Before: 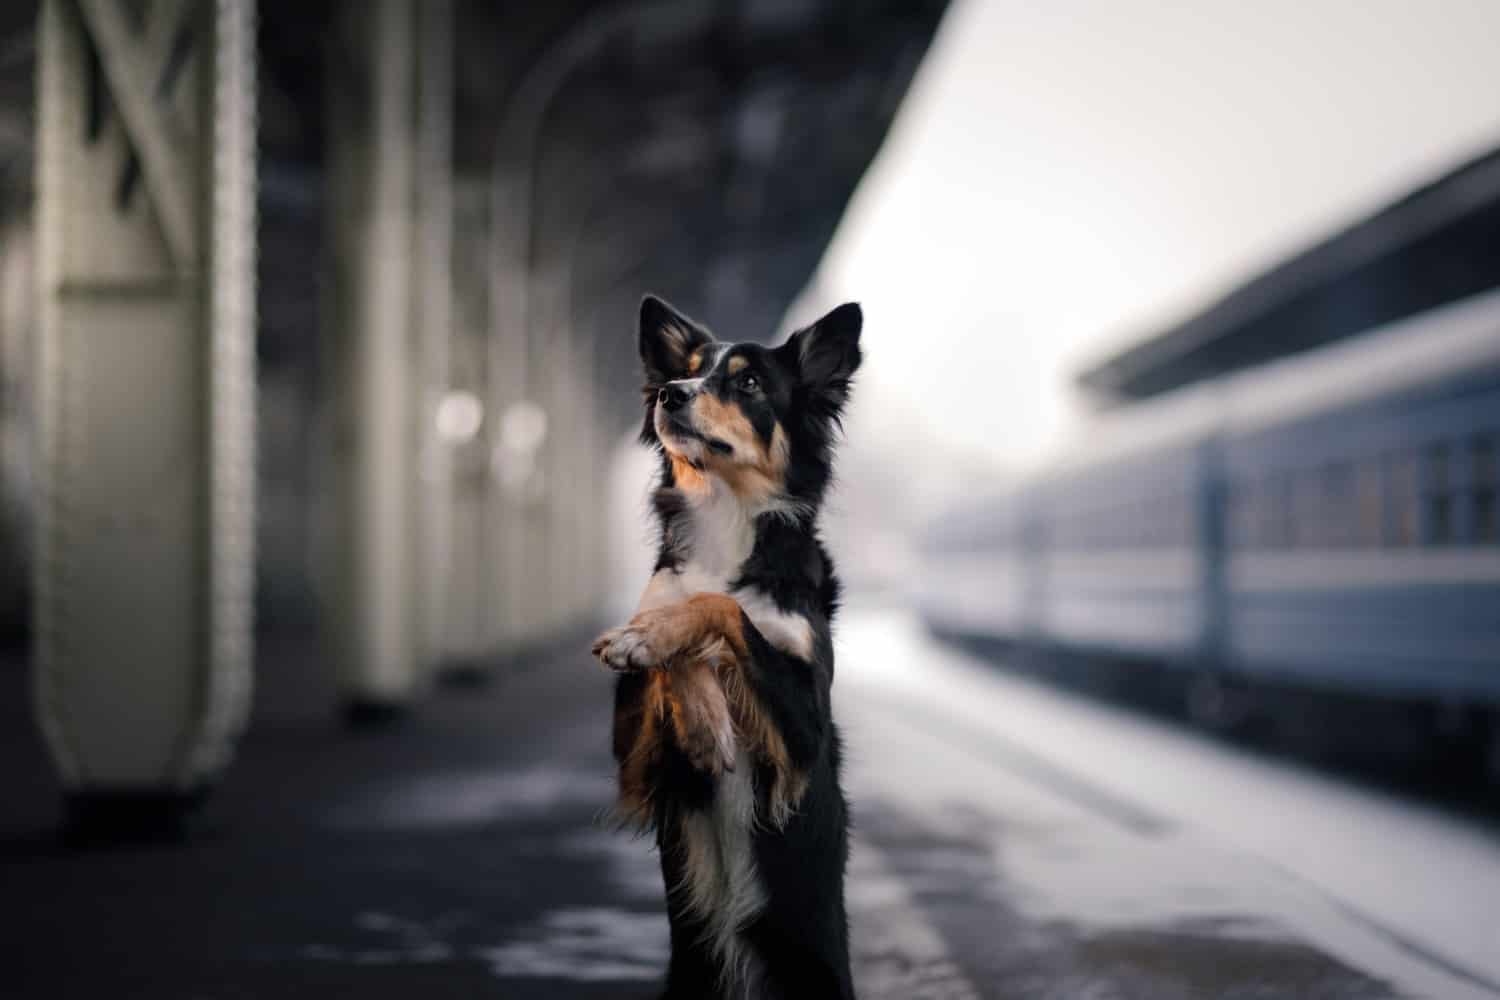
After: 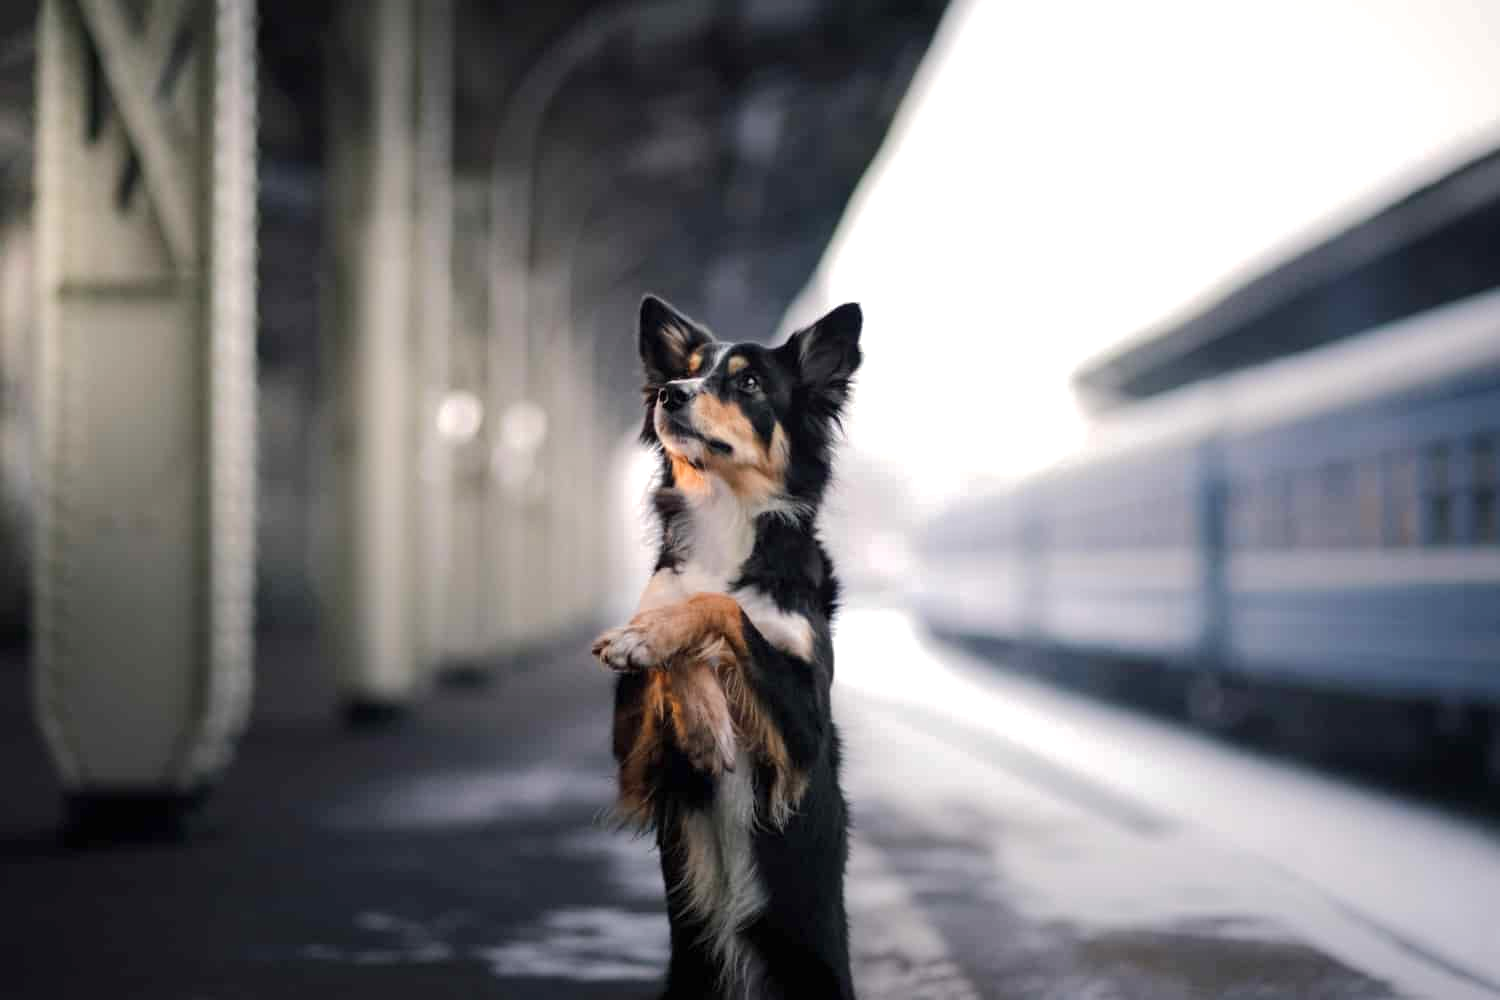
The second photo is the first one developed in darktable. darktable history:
exposure: exposure 0.508 EV, compensate exposure bias true, compensate highlight preservation false
base curve: curves: ch0 [(0, 0) (0.235, 0.266) (0.503, 0.496) (0.786, 0.72) (1, 1)]
